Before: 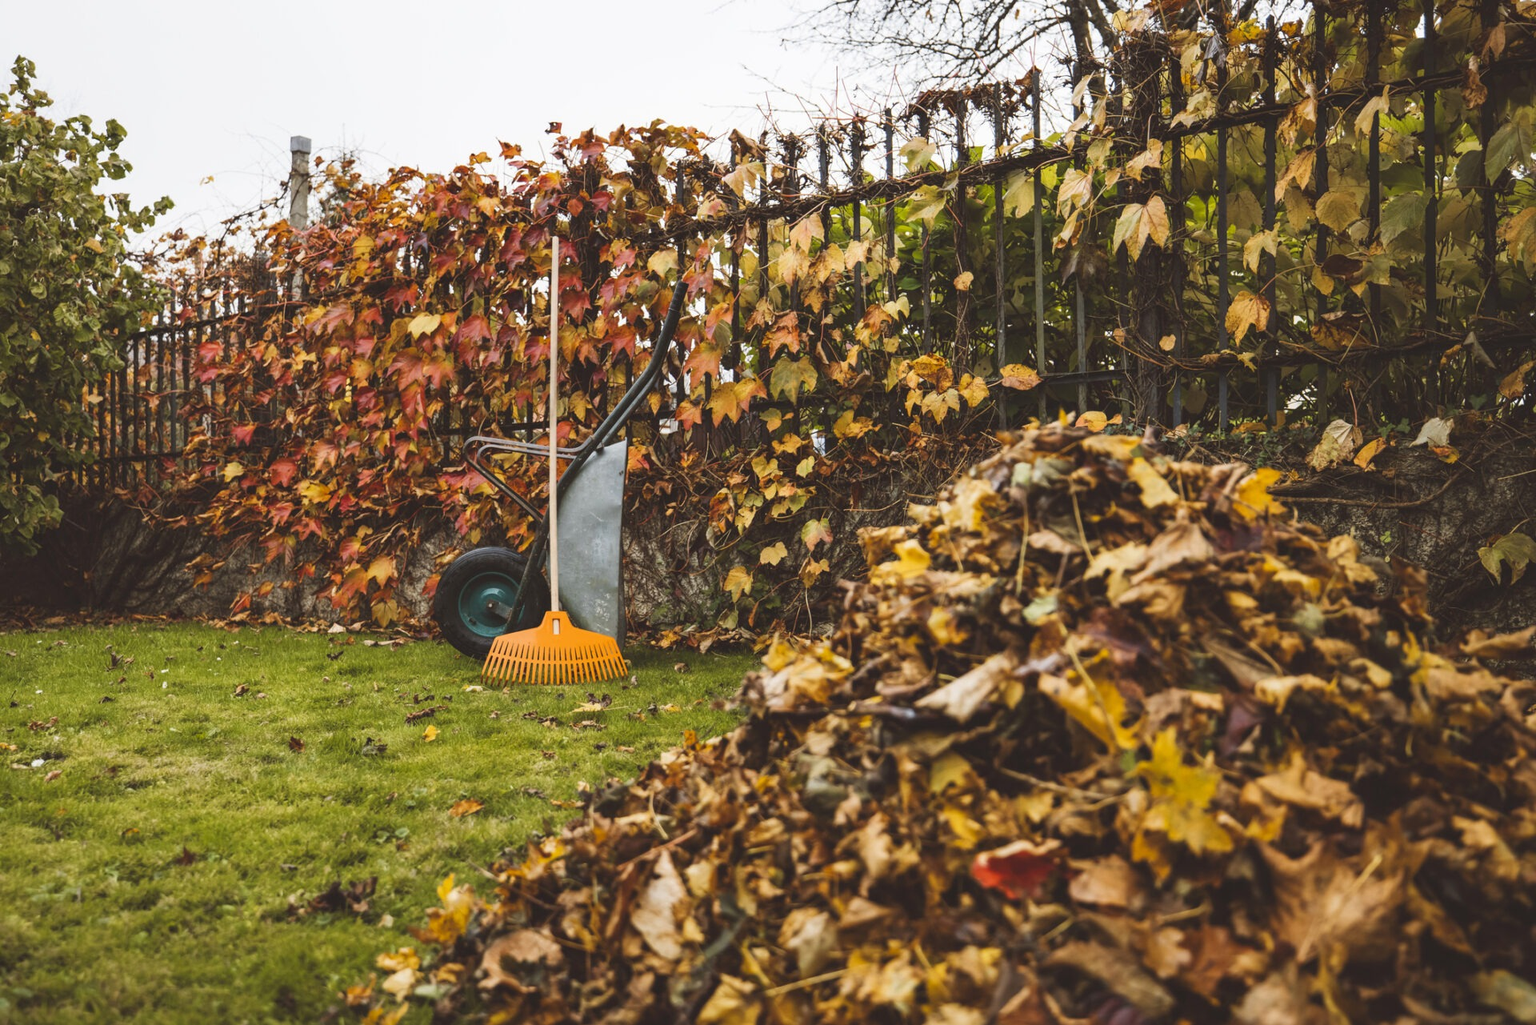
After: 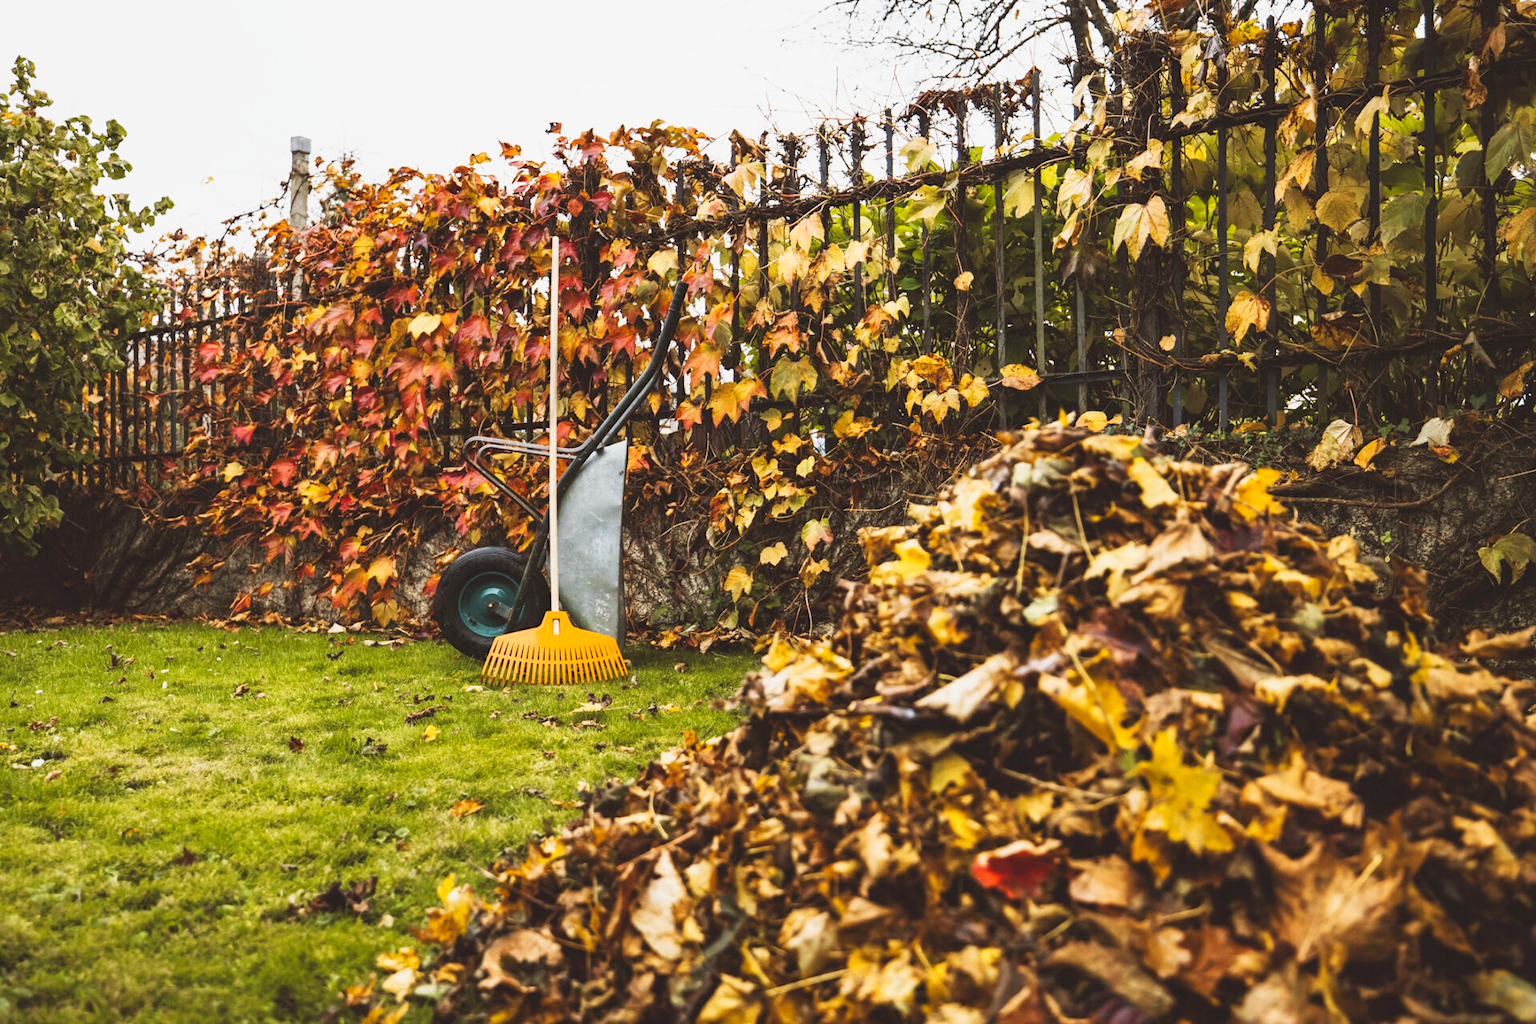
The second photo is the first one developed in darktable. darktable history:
tone curve: curves: ch0 [(0, 0.039) (0.104, 0.094) (0.285, 0.301) (0.673, 0.796) (0.845, 0.932) (0.994, 0.971)]; ch1 [(0, 0) (0.356, 0.385) (0.424, 0.405) (0.498, 0.502) (0.586, 0.57) (0.657, 0.642) (1, 1)]; ch2 [(0, 0) (0.424, 0.438) (0.46, 0.453) (0.515, 0.505) (0.557, 0.57) (0.612, 0.583) (0.722, 0.67) (1, 1)], preserve colors none
